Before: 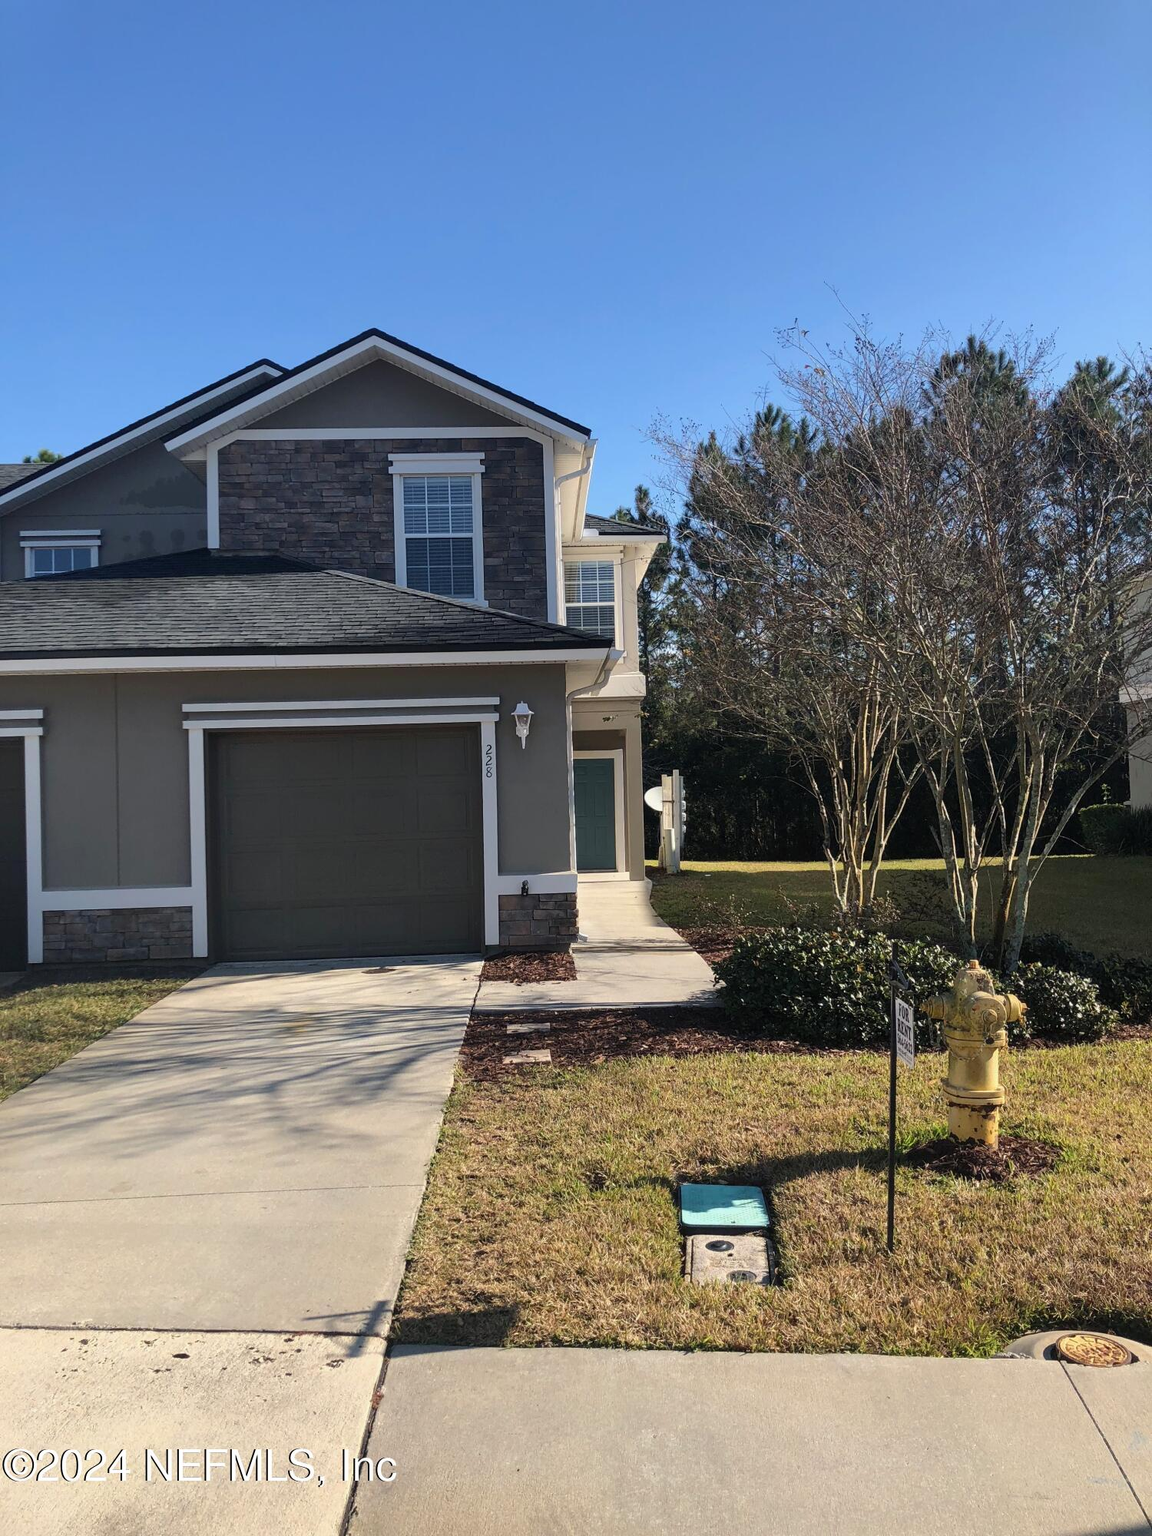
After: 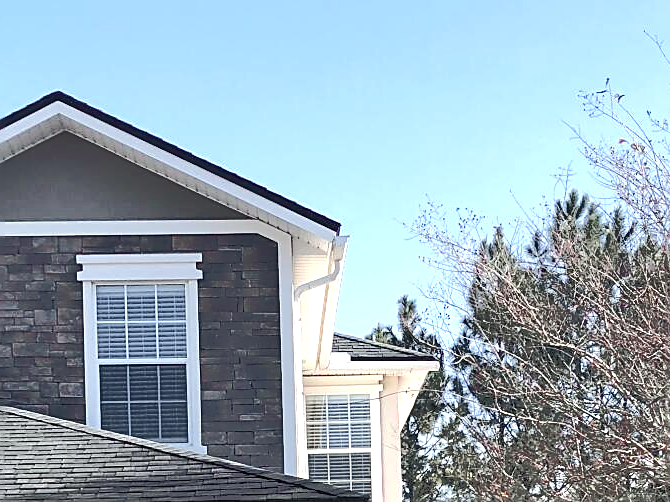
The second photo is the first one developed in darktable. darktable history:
tone equalizer: -8 EV -0.528 EV, -7 EV -0.319 EV, -6 EV -0.083 EV, -5 EV 0.413 EV, -4 EV 0.985 EV, -3 EV 0.791 EV, -2 EV -0.01 EV, -1 EV 0.14 EV, +0 EV -0.012 EV, smoothing 1
sharpen: on, module defaults
exposure: black level correction 0, exposure 1.3 EV, compensate exposure bias true, compensate highlight preservation false
crop: left 28.64%, top 16.832%, right 26.637%, bottom 58.055%
base curve: curves: ch0 [(0, 0) (0.283, 0.295) (1, 1)], preserve colors none
tone curve: curves: ch0 [(0, 0) (0.058, 0.022) (0.265, 0.208) (0.41, 0.417) (0.485, 0.524) (0.638, 0.673) (0.845, 0.828) (0.994, 0.964)]; ch1 [(0, 0) (0.136, 0.146) (0.317, 0.34) (0.382, 0.408) (0.469, 0.482) (0.498, 0.497) (0.557, 0.573) (0.644, 0.643) (0.725, 0.765) (1, 1)]; ch2 [(0, 0) (0.352, 0.403) (0.45, 0.469) (0.502, 0.504) (0.54, 0.524) (0.592, 0.566) (0.638, 0.599) (1, 1)], color space Lab, independent channels, preserve colors none
